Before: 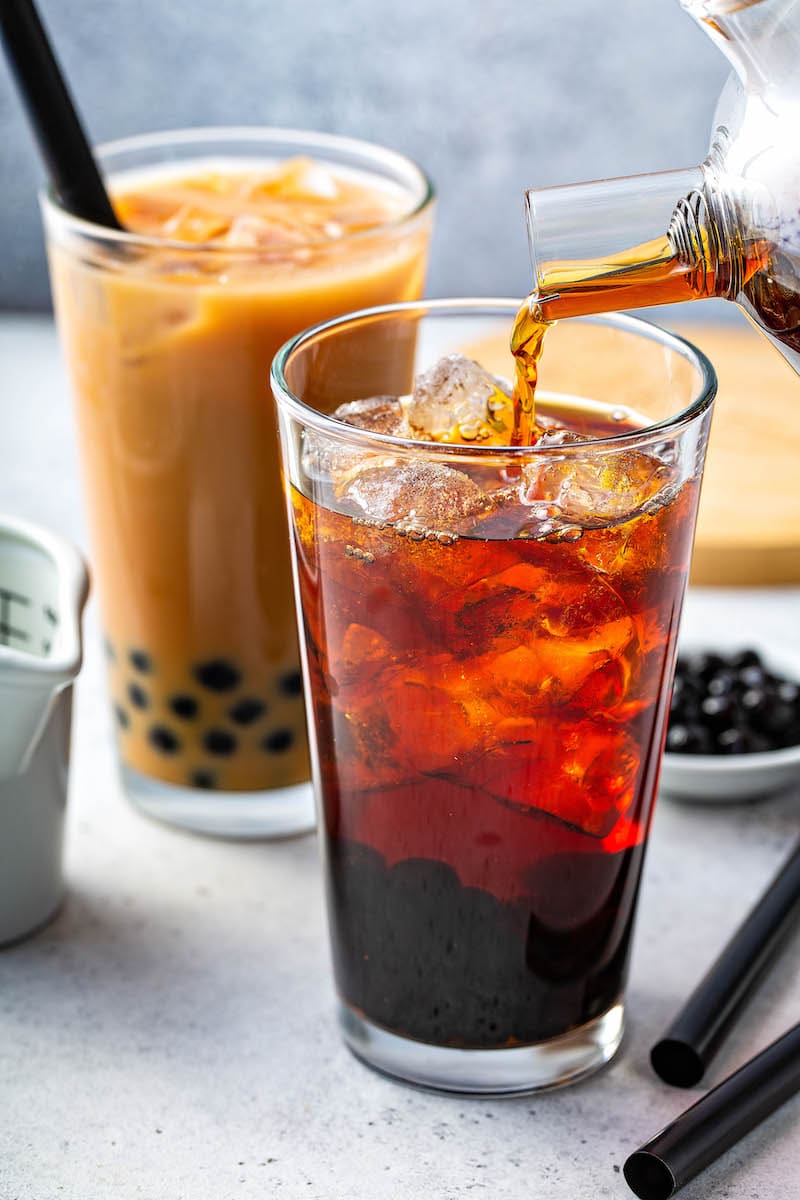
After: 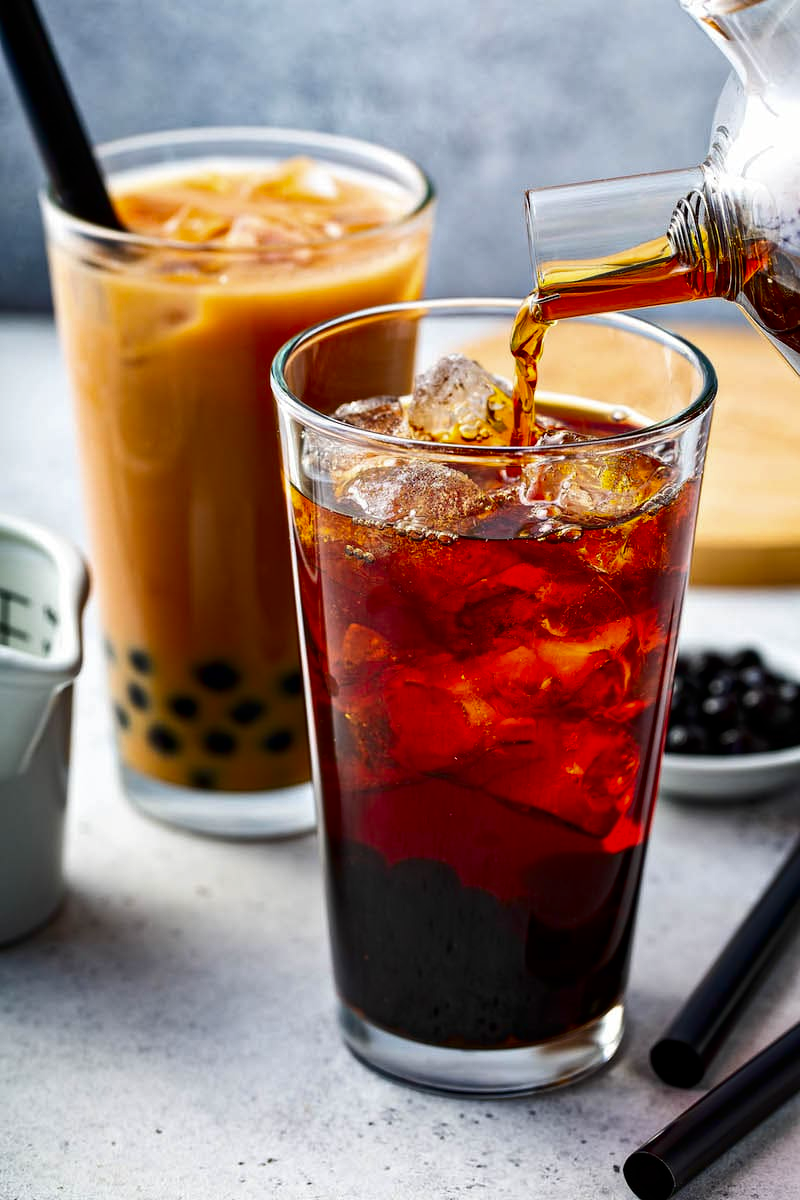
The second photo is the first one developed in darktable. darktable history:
color correction: highlights a* -0.121, highlights b* 0.143
contrast brightness saturation: contrast 0.099, brightness -0.266, saturation 0.136
